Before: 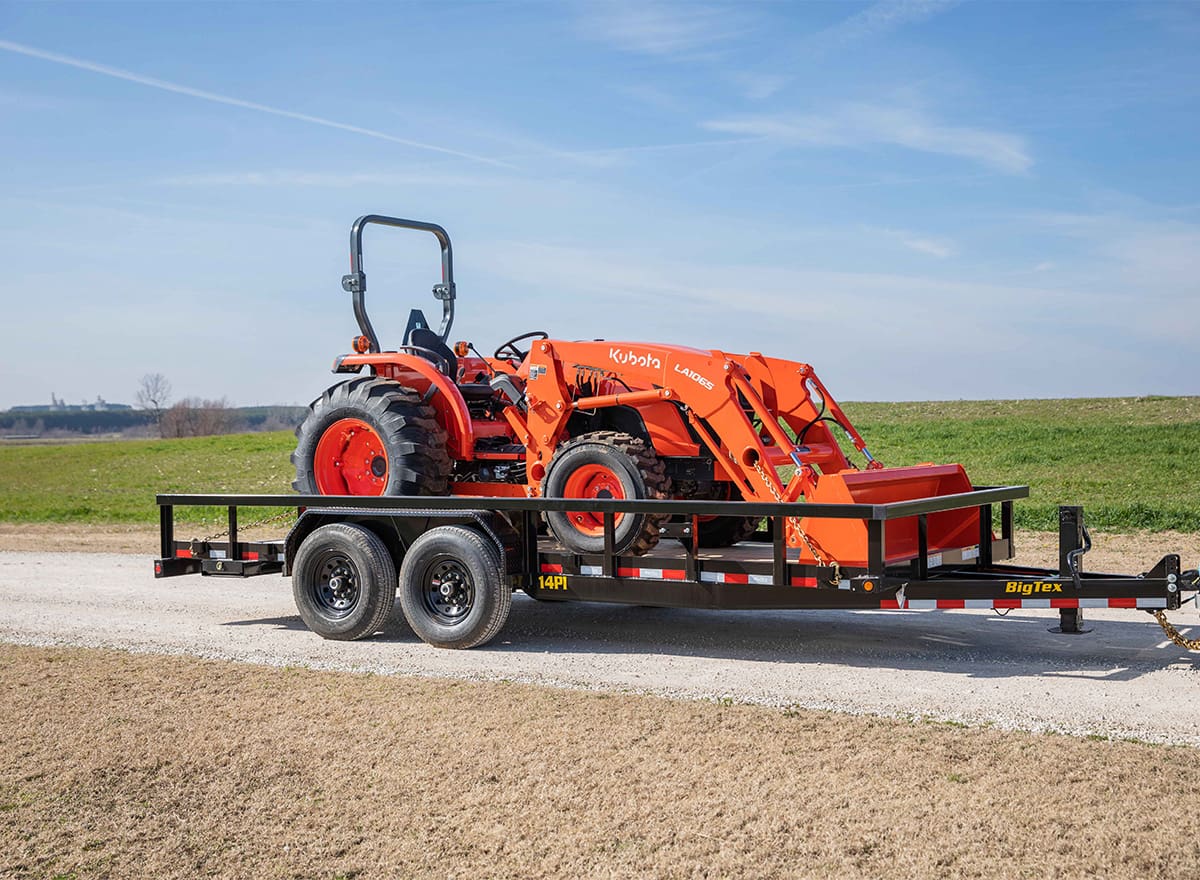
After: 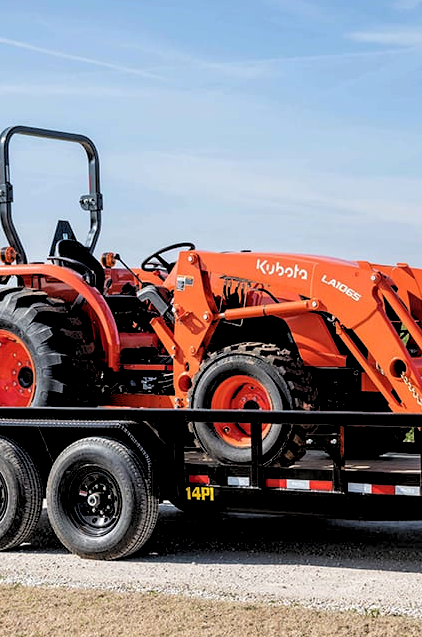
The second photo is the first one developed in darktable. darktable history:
rgb levels: levels [[0.034, 0.472, 0.904], [0, 0.5, 1], [0, 0.5, 1]]
crop and rotate: left 29.476%, top 10.214%, right 35.32%, bottom 17.333%
